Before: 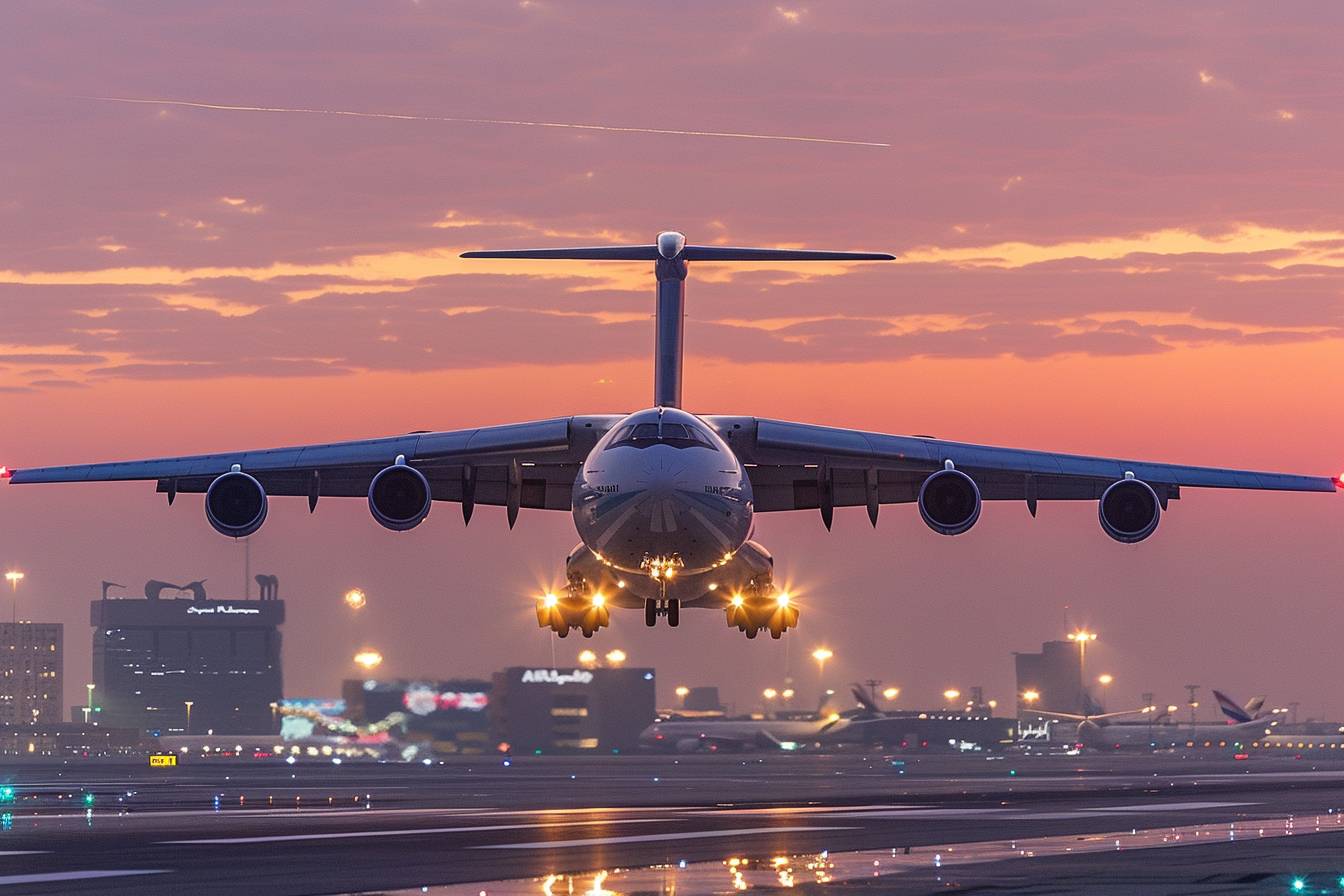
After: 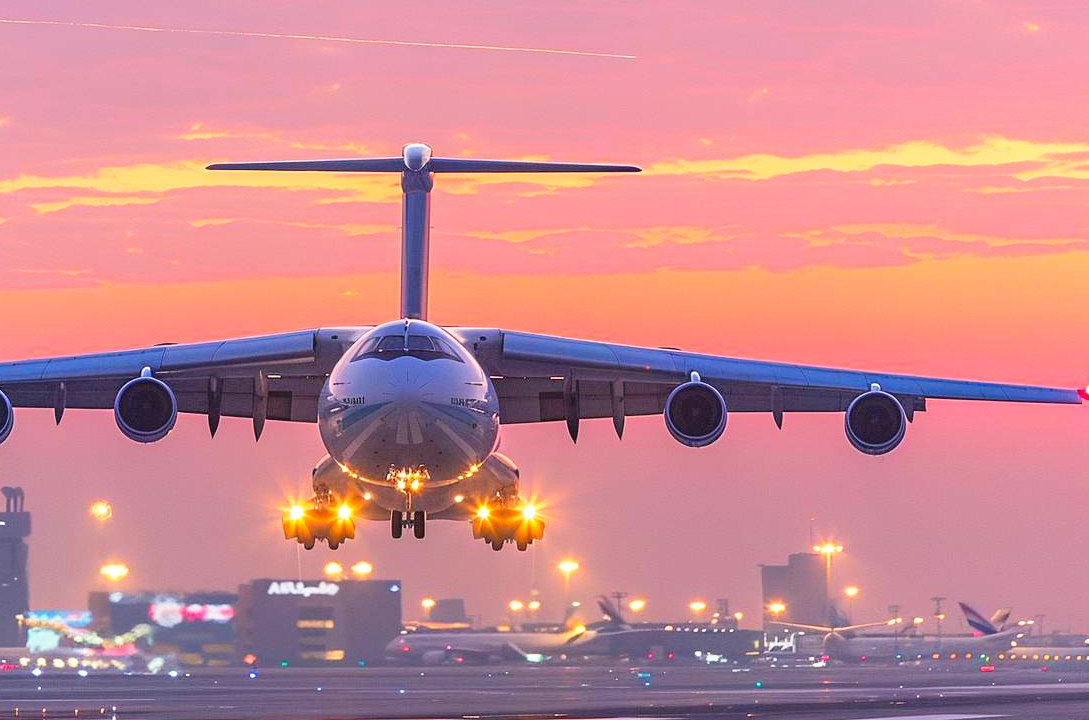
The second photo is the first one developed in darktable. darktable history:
base curve: curves: ch0 [(0, 0) (0.666, 0.806) (1, 1)], preserve colors none
crop: left 18.919%, top 9.838%, right 0%, bottom 9.727%
contrast brightness saturation: contrast 0.067, brightness 0.175, saturation 0.401
